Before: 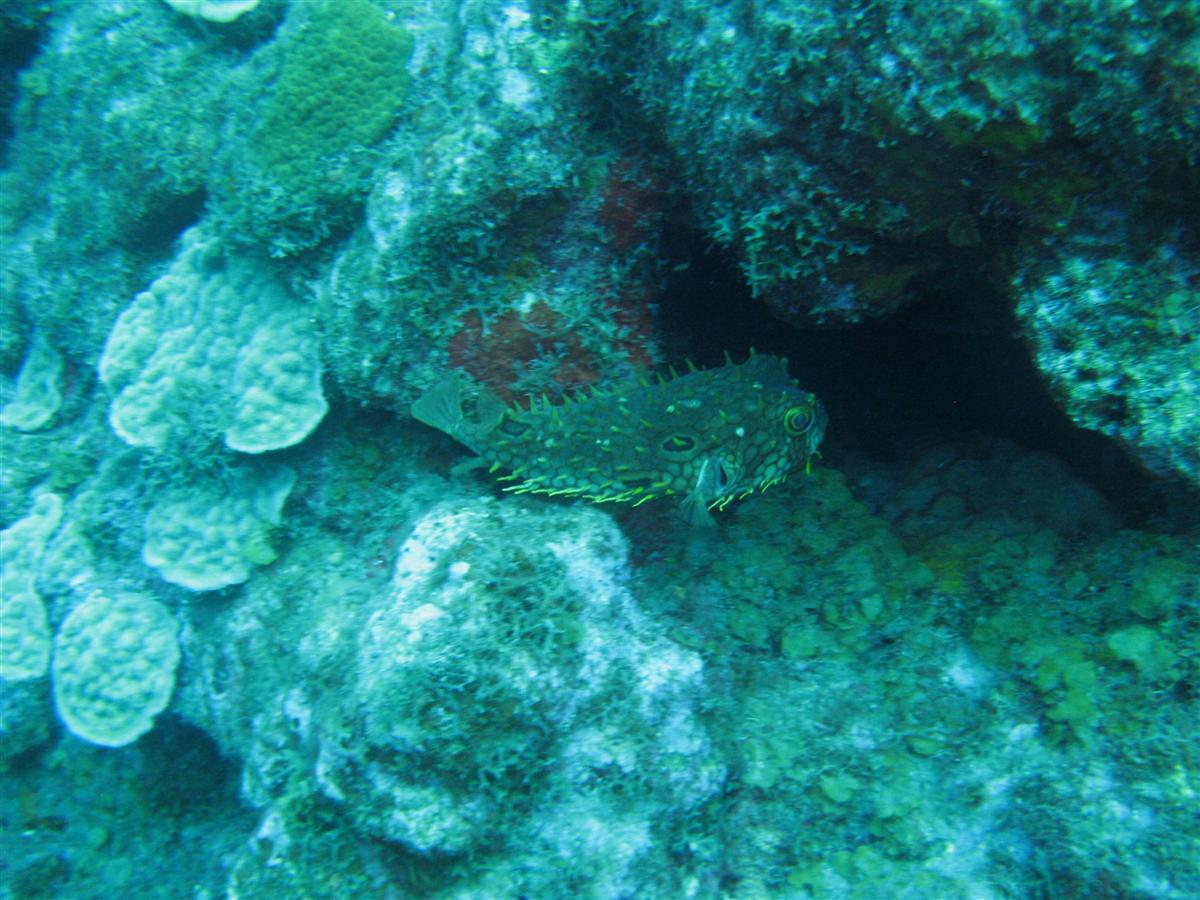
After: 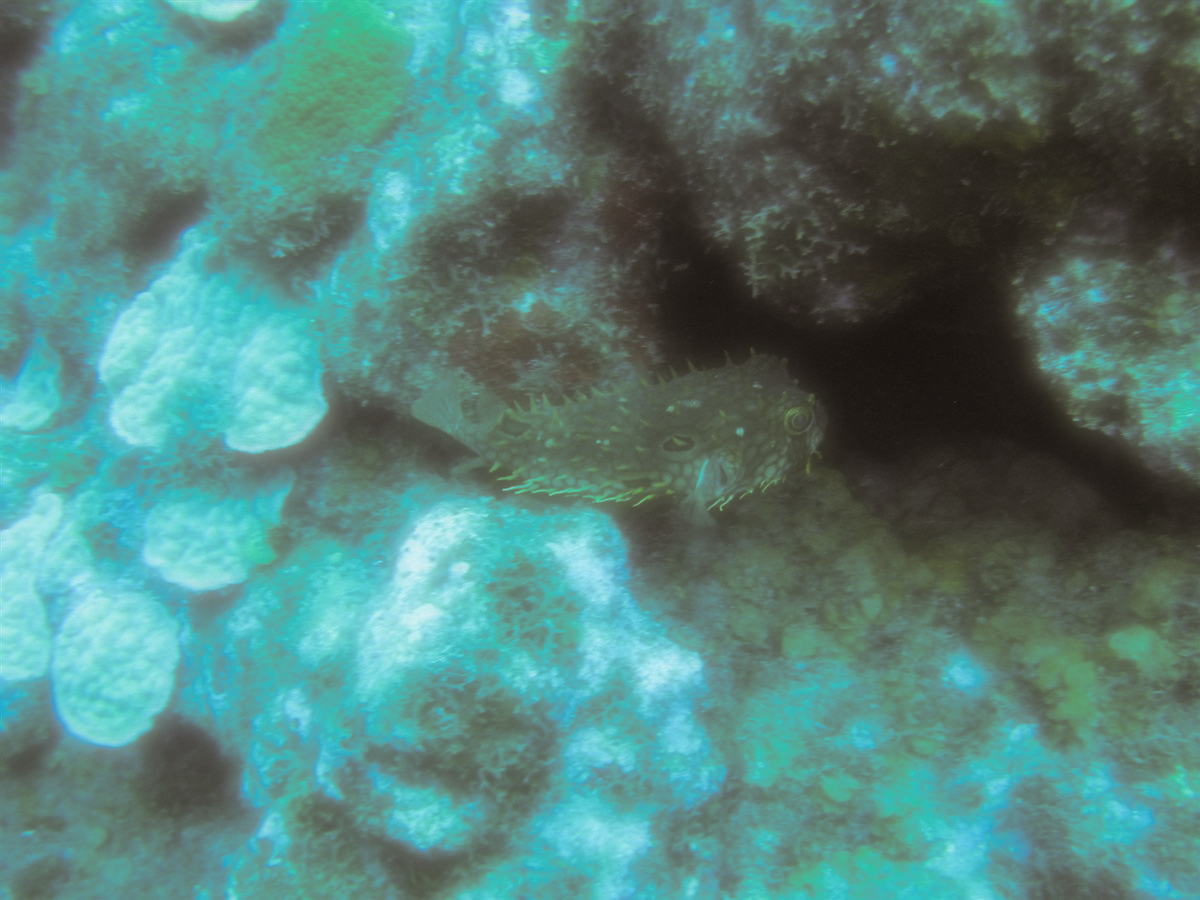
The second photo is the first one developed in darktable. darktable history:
tone equalizer: on, module defaults
soften: on, module defaults
split-toning: shadows › hue 32.4°, shadows › saturation 0.51, highlights › hue 180°, highlights › saturation 0, balance -60.17, compress 55.19%
